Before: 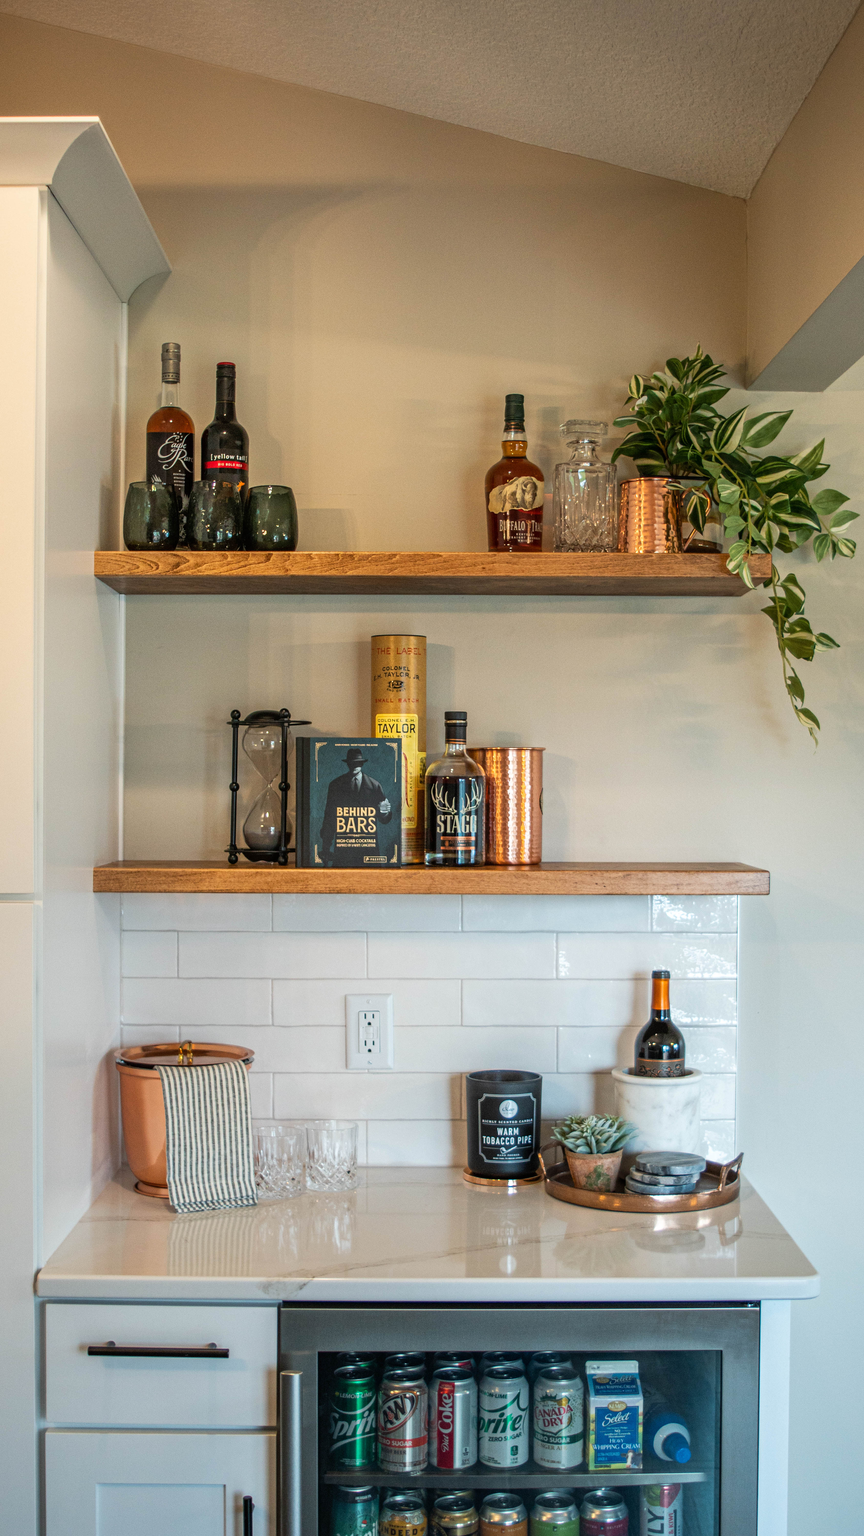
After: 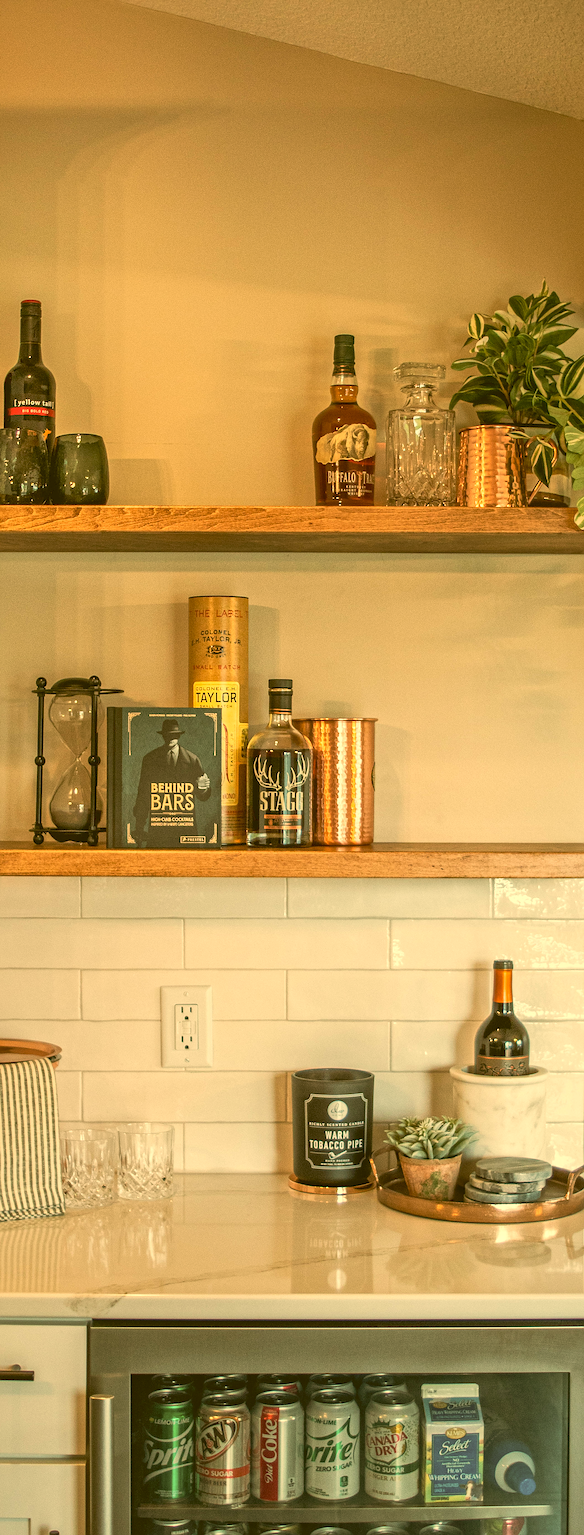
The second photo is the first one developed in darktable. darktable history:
color correction: highlights a* 8.98, highlights b* 15.09, shadows a* -0.49, shadows b* 26.52
crop and rotate: left 22.918%, top 5.629%, right 14.711%, bottom 2.247%
sharpen: on, module defaults
white balance: red 1.08, blue 0.791
local contrast: mode bilateral grid, contrast 20, coarseness 50, detail 130%, midtone range 0.2
tone curve: curves: ch0 [(0, 0) (0.003, 0.144) (0.011, 0.149) (0.025, 0.159) (0.044, 0.183) (0.069, 0.207) (0.1, 0.236) (0.136, 0.269) (0.177, 0.303) (0.224, 0.339) (0.277, 0.38) (0.335, 0.428) (0.399, 0.478) (0.468, 0.539) (0.543, 0.604) (0.623, 0.679) (0.709, 0.755) (0.801, 0.836) (0.898, 0.918) (1, 1)], preserve colors none
exposure: black level correction 0, compensate exposure bias true, compensate highlight preservation false
